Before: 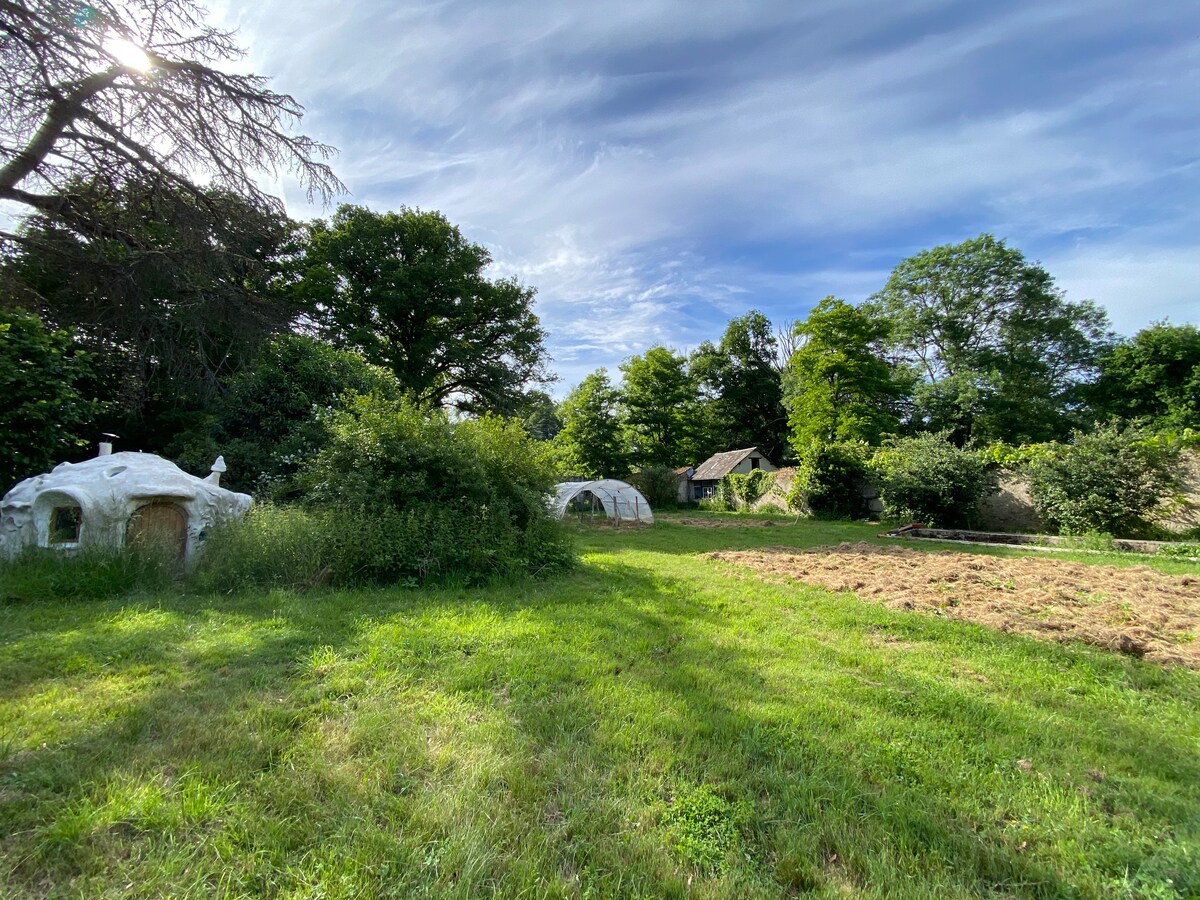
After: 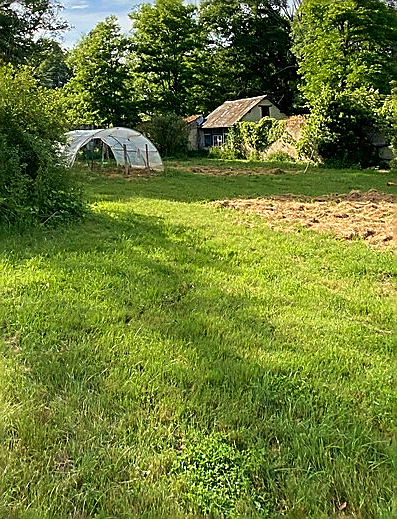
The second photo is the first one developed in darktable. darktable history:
crop: left 40.878%, top 39.176%, right 25.993%, bottom 3.081%
sharpen: radius 1.4, amount 1.25, threshold 0.7
velvia: strength 45%
white balance: red 1.045, blue 0.932
shadows and highlights: radius 93.07, shadows -14.46, white point adjustment 0.23, highlights 31.48, compress 48.23%, highlights color adjustment 52.79%, soften with gaussian
